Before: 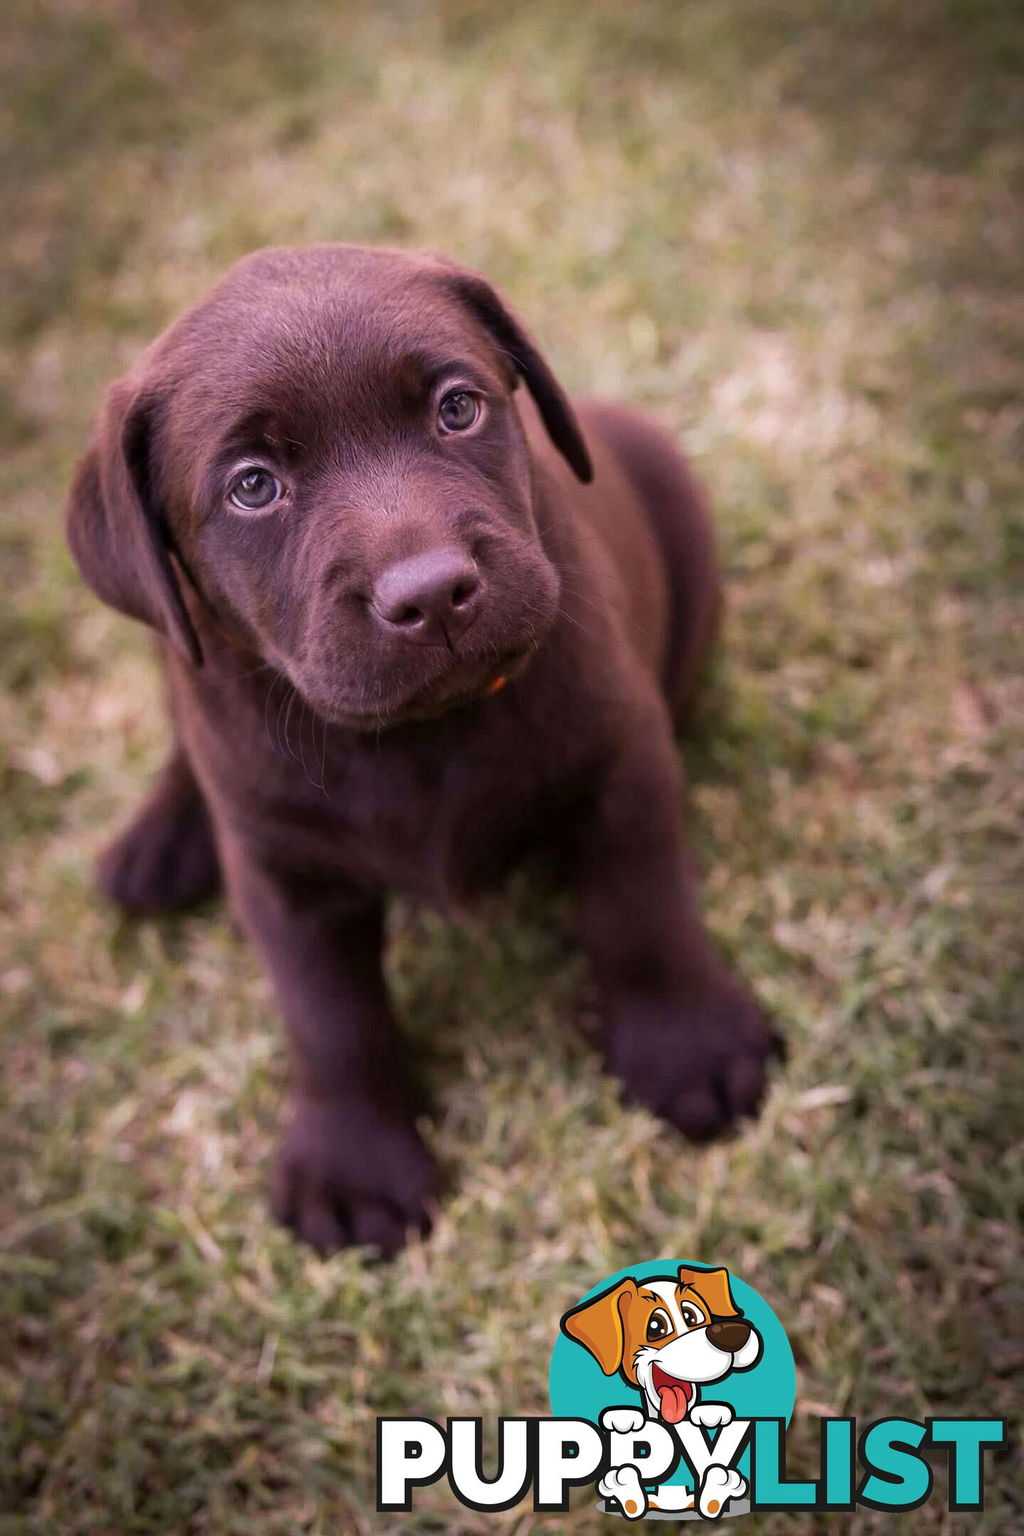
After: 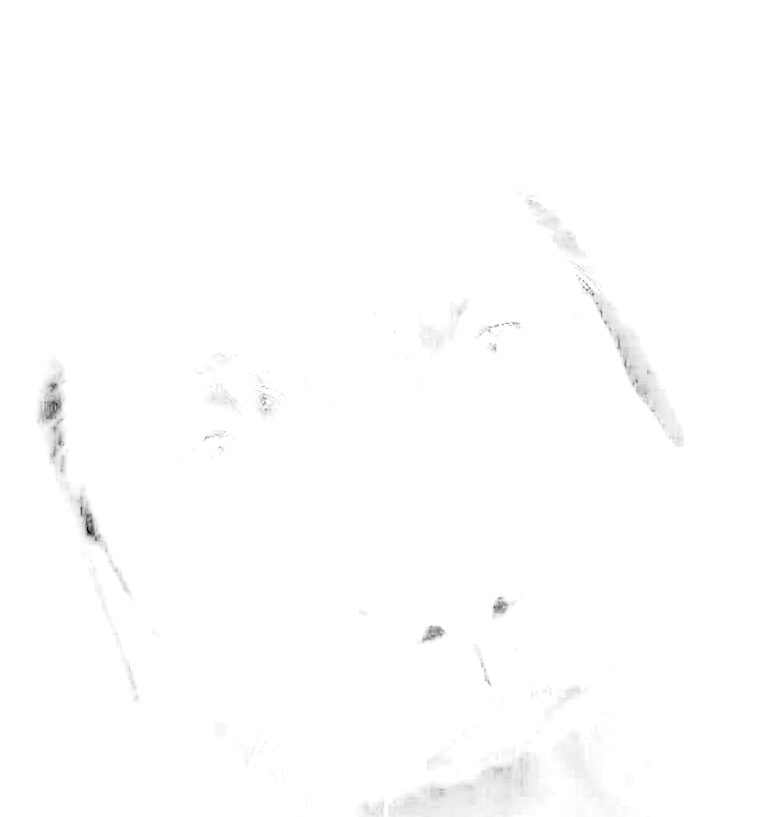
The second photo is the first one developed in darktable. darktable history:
white balance: red 0.925, blue 1.046
crop: left 10.121%, top 10.631%, right 36.218%, bottom 51.526%
base curve: curves: ch0 [(0, 0) (0.028, 0.03) (0.121, 0.232) (0.46, 0.748) (0.859, 0.968) (1, 1)], preserve colors none
monochrome: a -71.75, b 75.82
exposure: exposure 8 EV, compensate highlight preservation false
